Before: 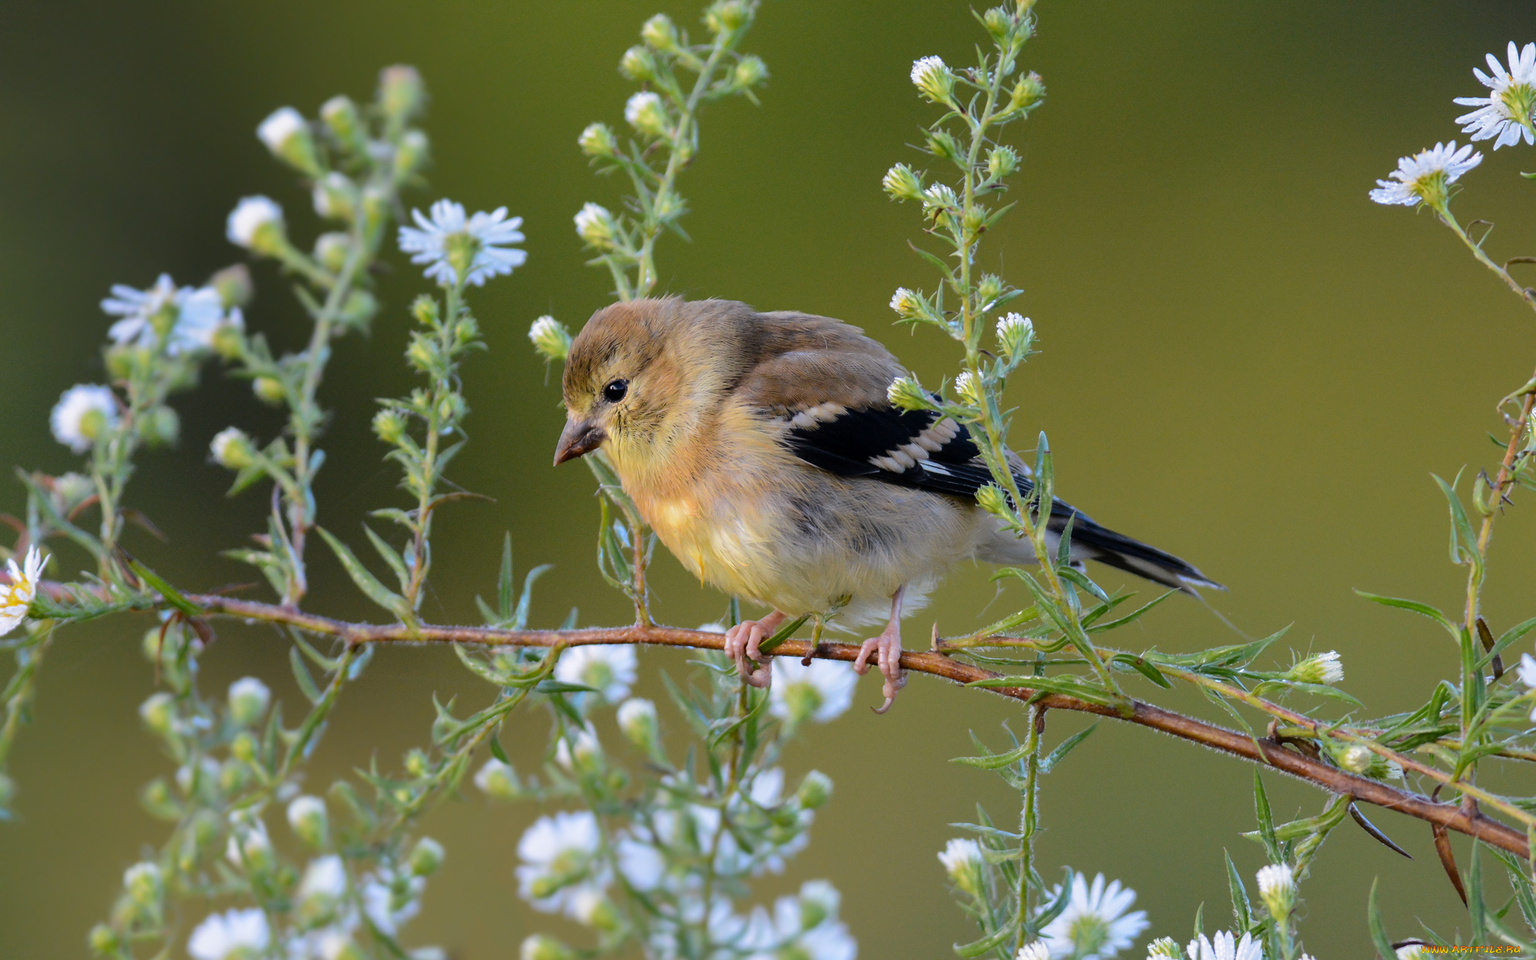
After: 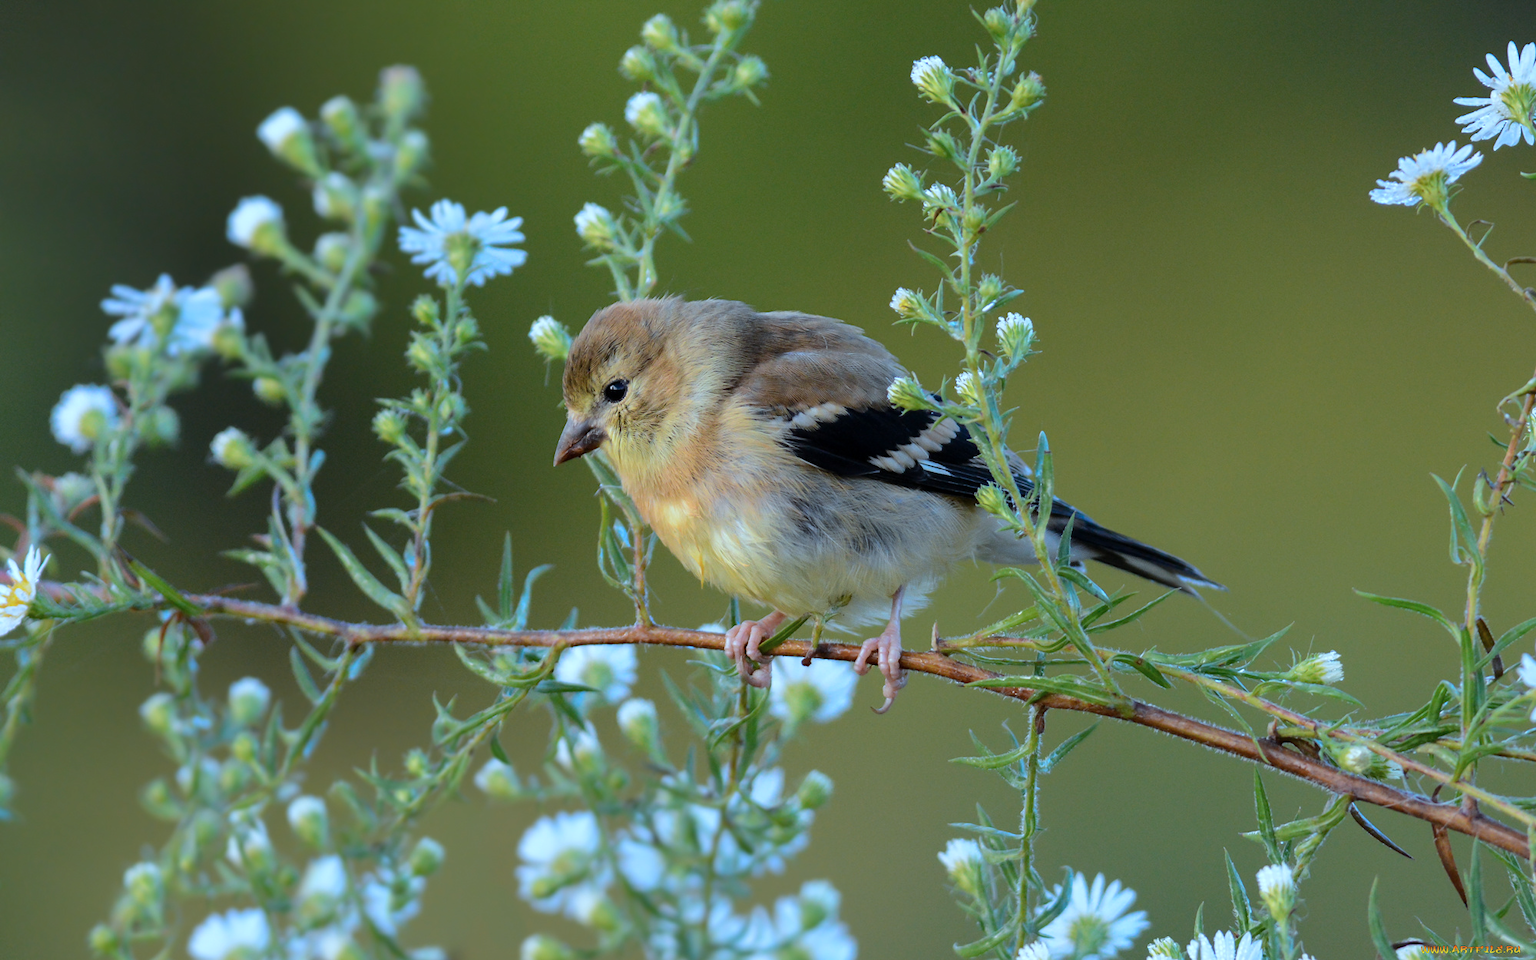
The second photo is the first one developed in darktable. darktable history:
color correction: highlights a* -11.55, highlights b* -14.95
